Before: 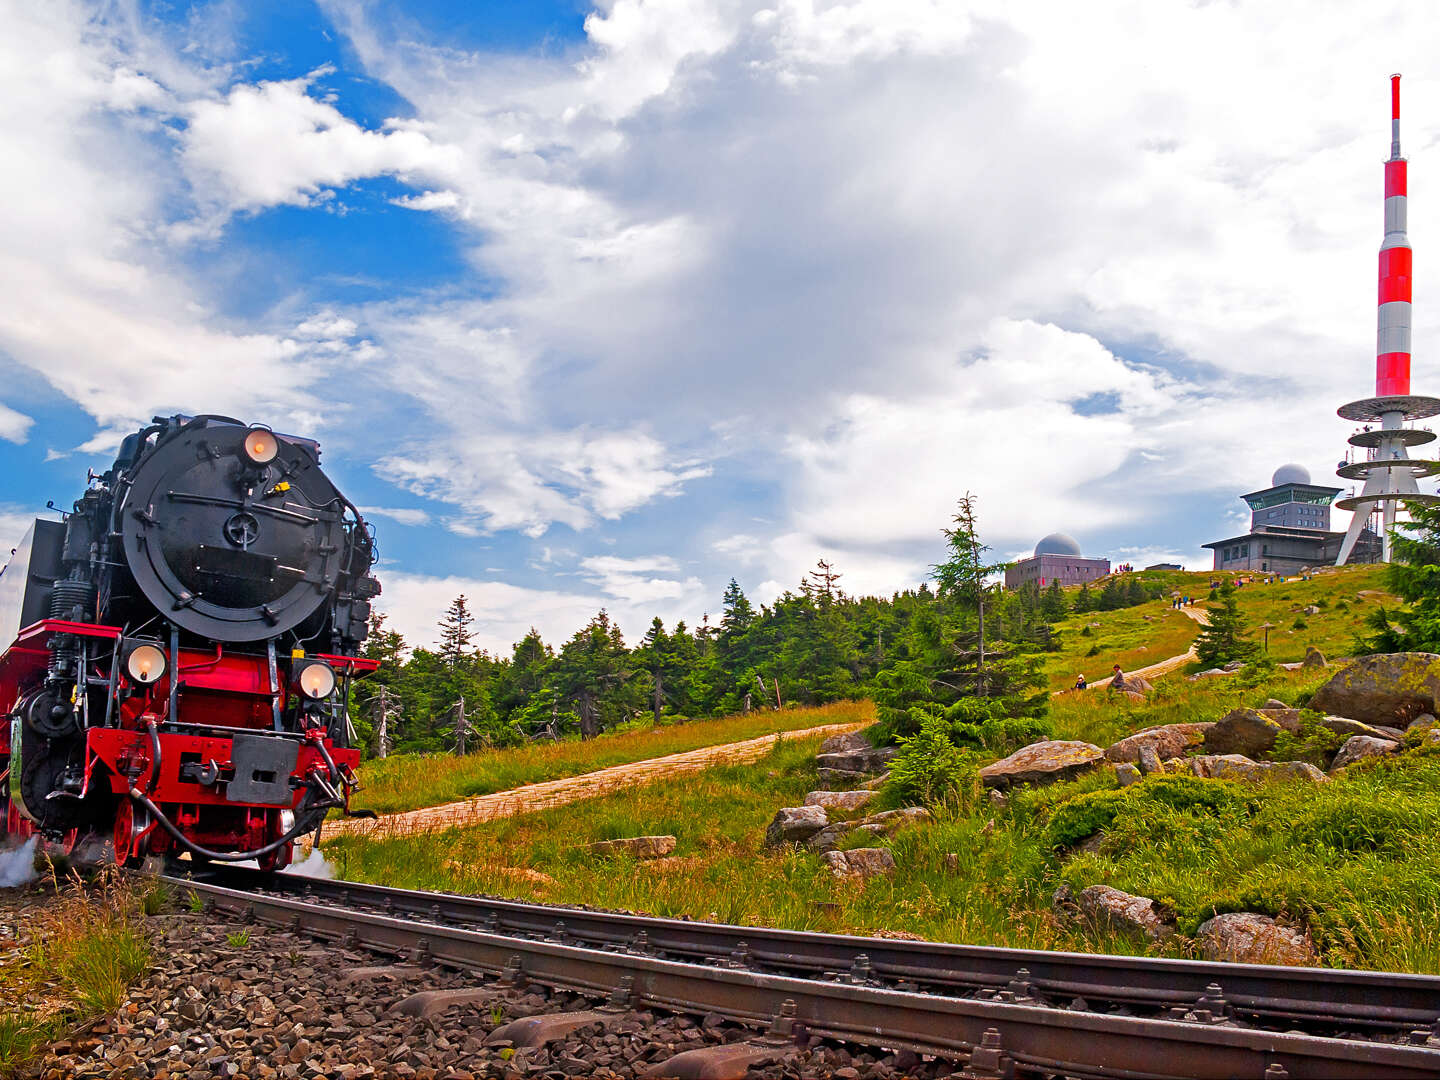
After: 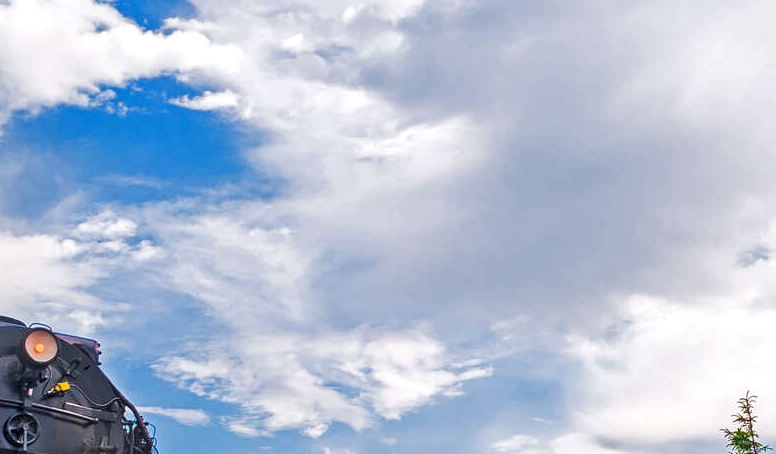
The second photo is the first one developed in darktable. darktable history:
crop: left 15.299%, top 9.267%, right 30.795%, bottom 48.673%
local contrast: on, module defaults
